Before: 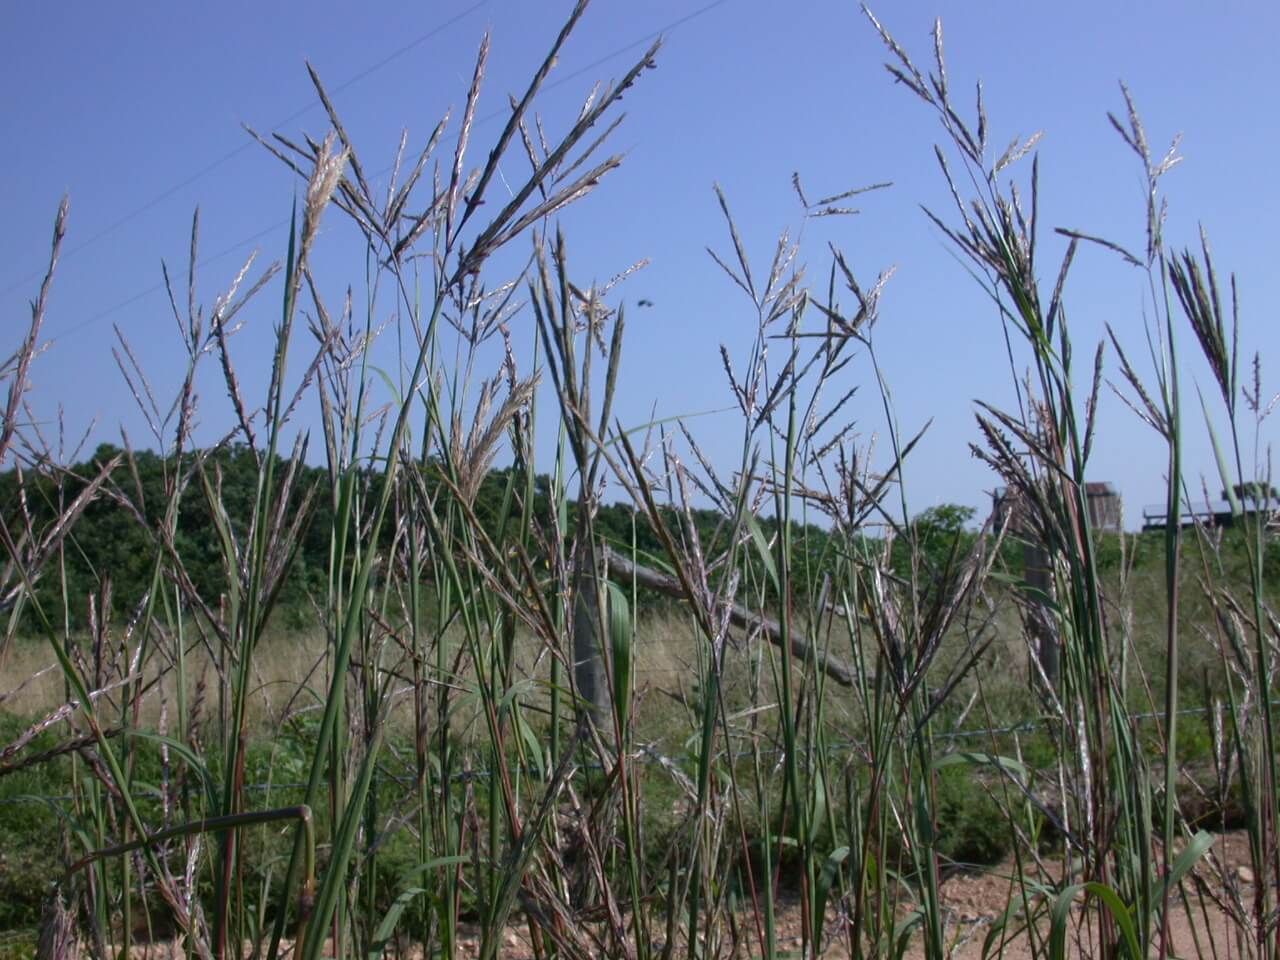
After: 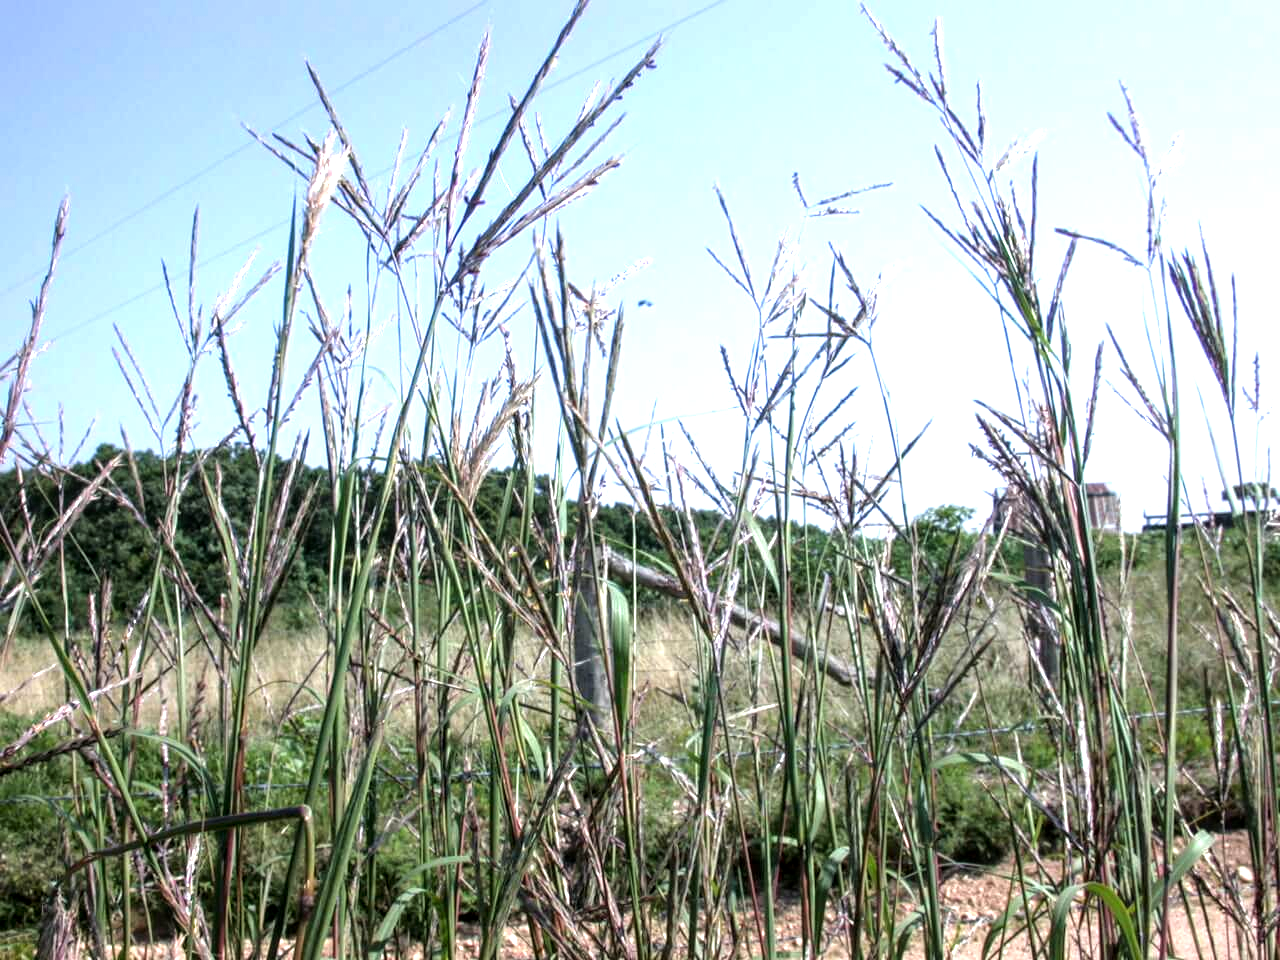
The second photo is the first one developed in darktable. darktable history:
tone equalizer: -8 EV -1.07 EV, -7 EV -1 EV, -6 EV -0.84 EV, -5 EV -0.576 EV, -3 EV 0.585 EV, -2 EV 0.838 EV, -1 EV 1 EV, +0 EV 1.06 EV
local contrast: detail 130%
exposure: exposure 0.632 EV, compensate exposure bias true, compensate highlight preservation false
